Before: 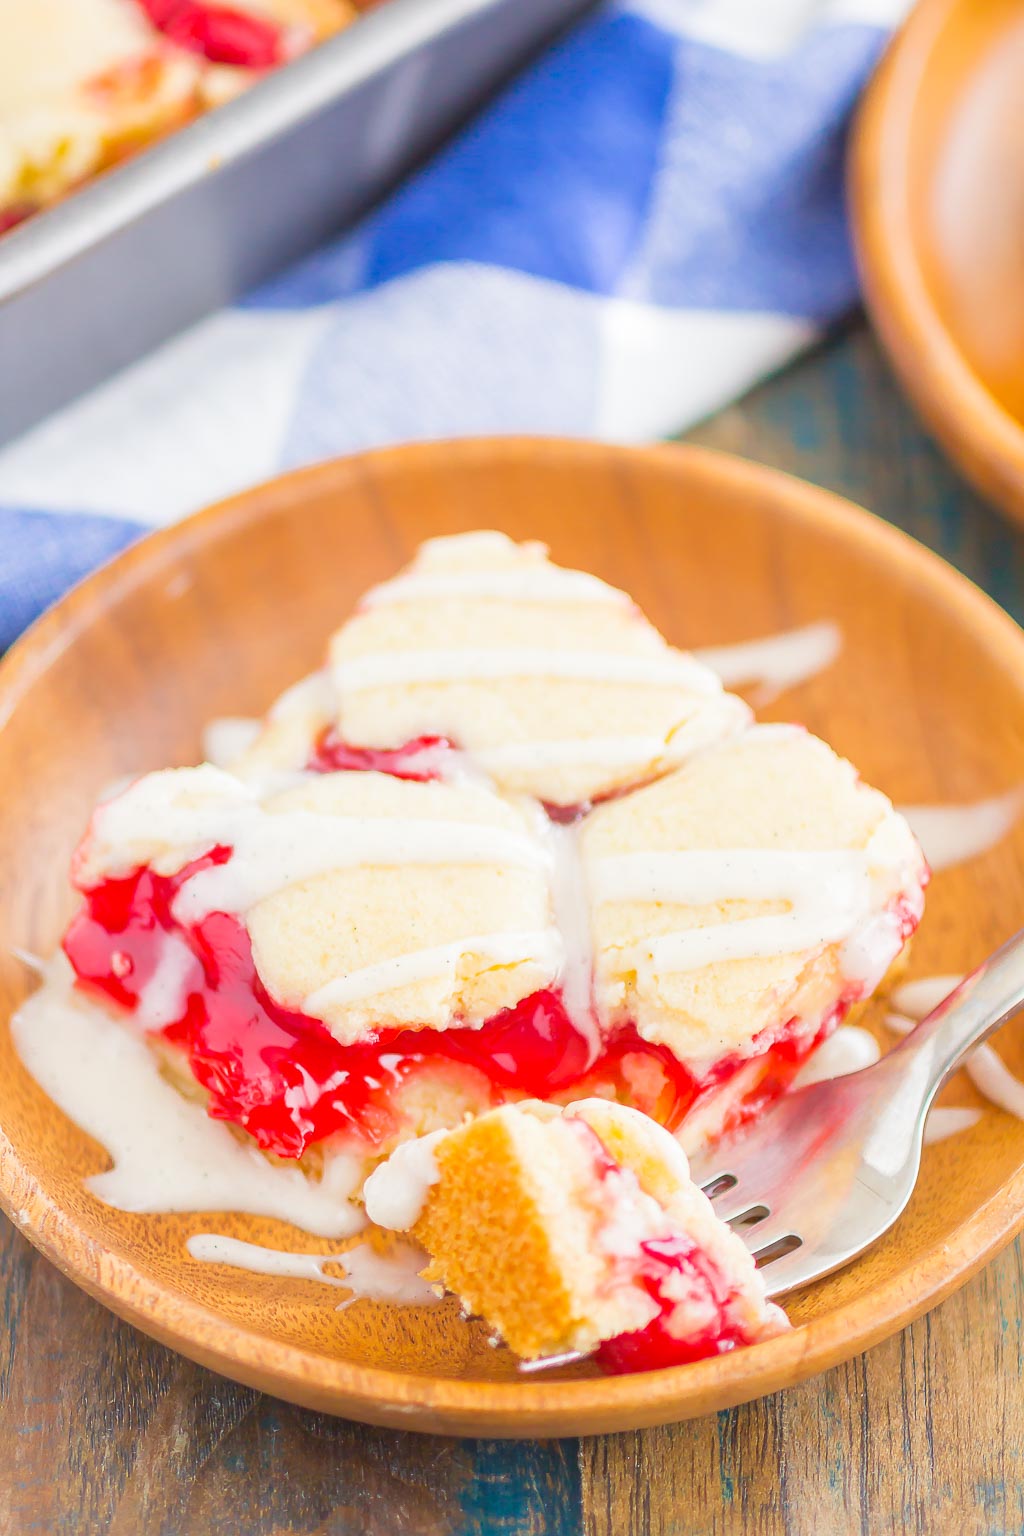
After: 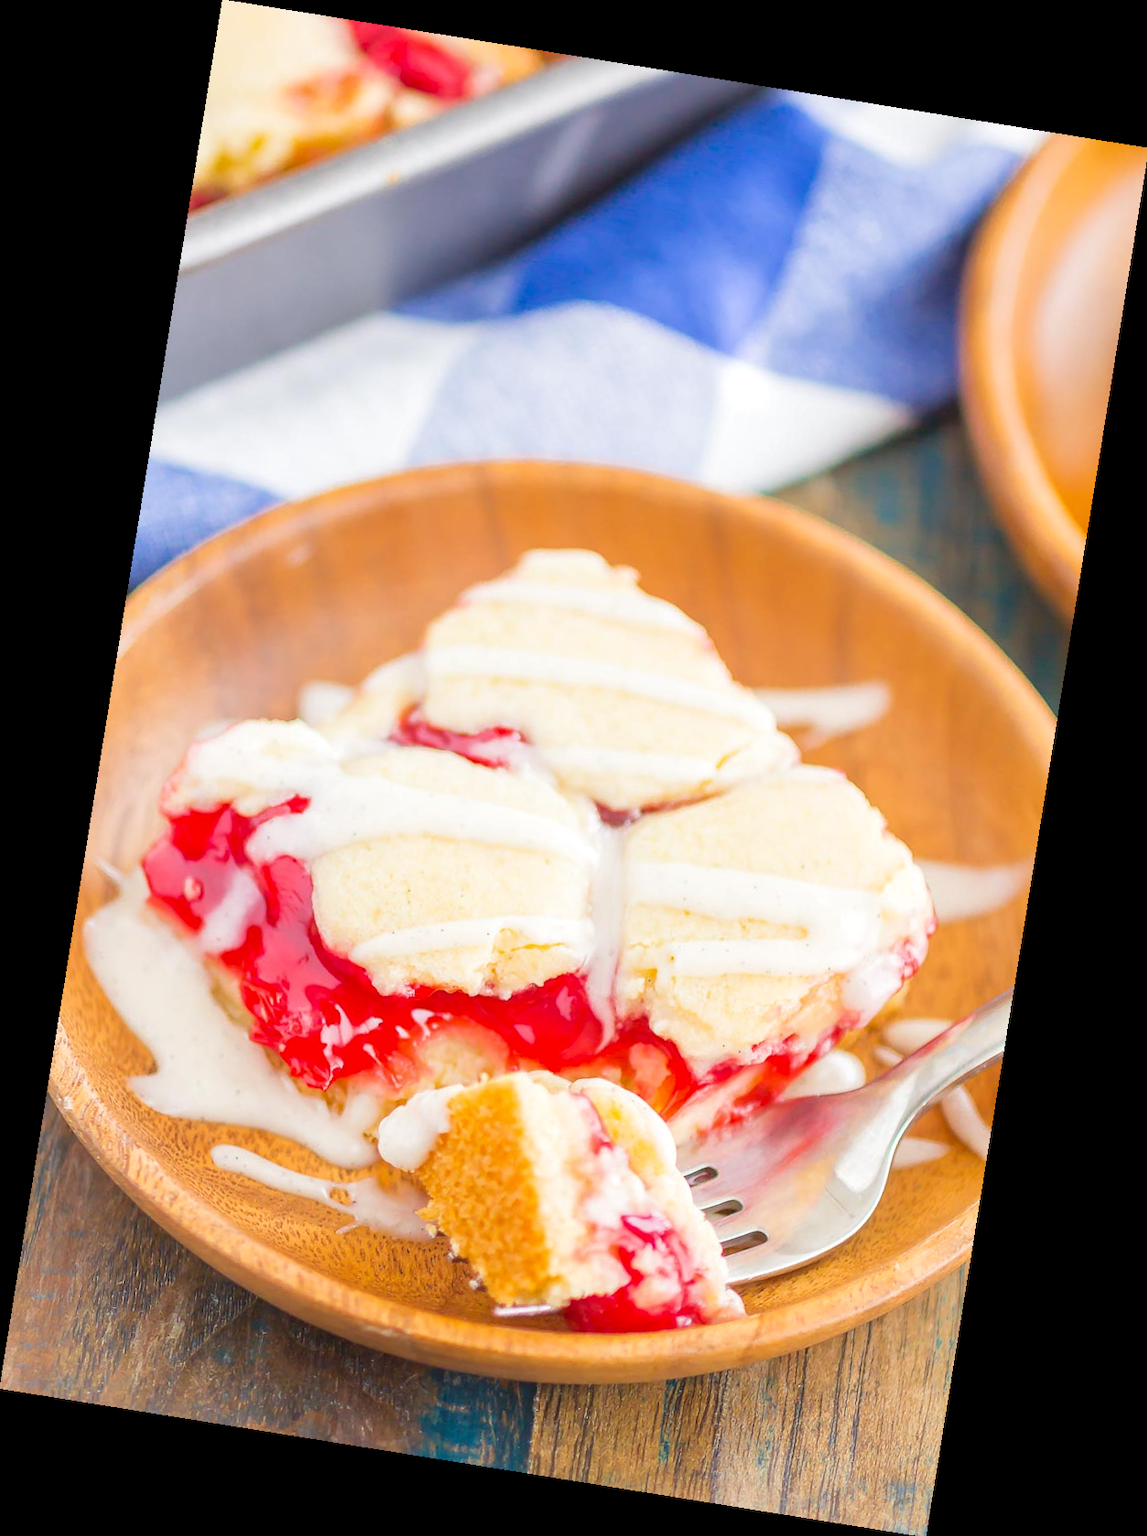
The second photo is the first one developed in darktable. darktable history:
rotate and perspective: rotation 9.12°, automatic cropping off
local contrast: highlights 100%, shadows 100%, detail 120%, midtone range 0.2
